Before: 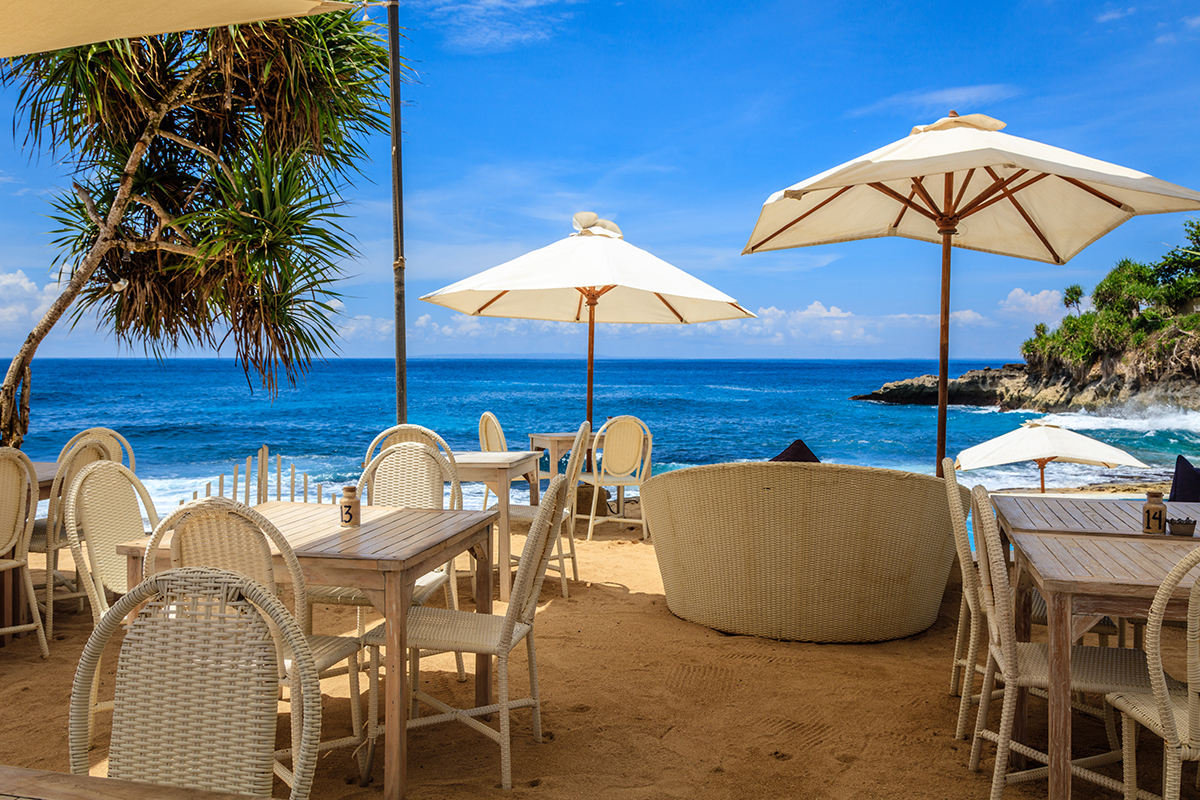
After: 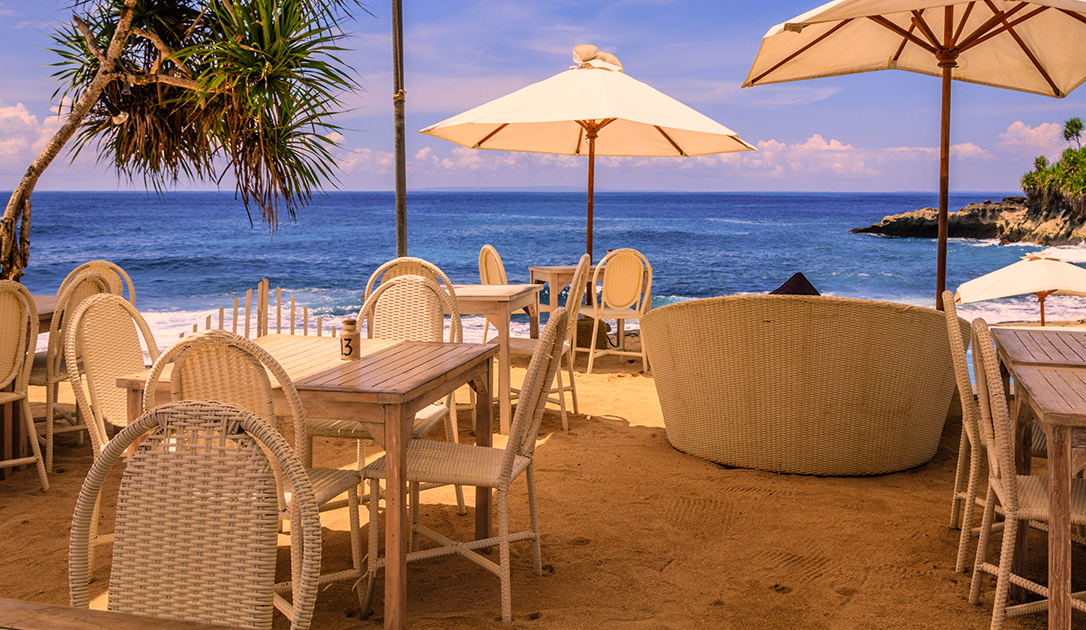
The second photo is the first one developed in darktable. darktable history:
crop: top 20.916%, right 9.437%, bottom 0.316%
shadows and highlights: shadows 60, soften with gaussian
color correction: highlights a* 21.16, highlights b* 19.61
tone equalizer: -7 EV 0.13 EV, smoothing diameter 25%, edges refinement/feathering 10, preserve details guided filter
